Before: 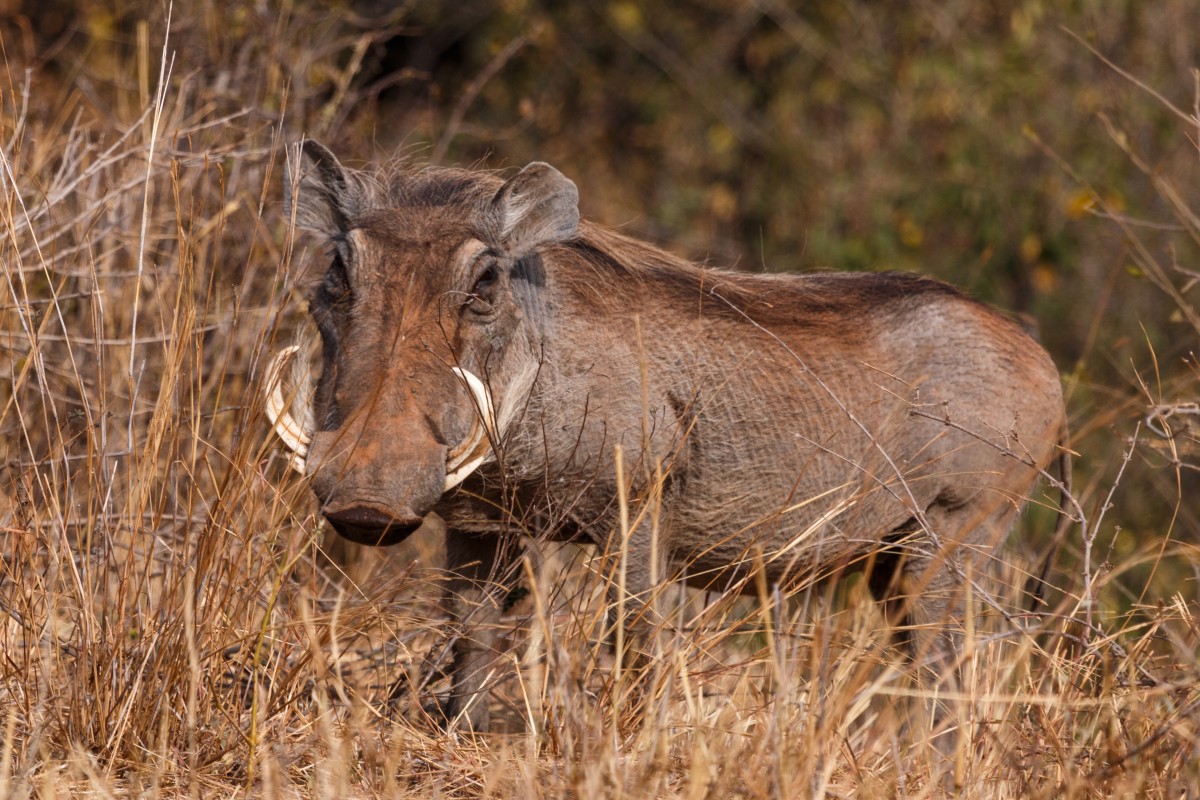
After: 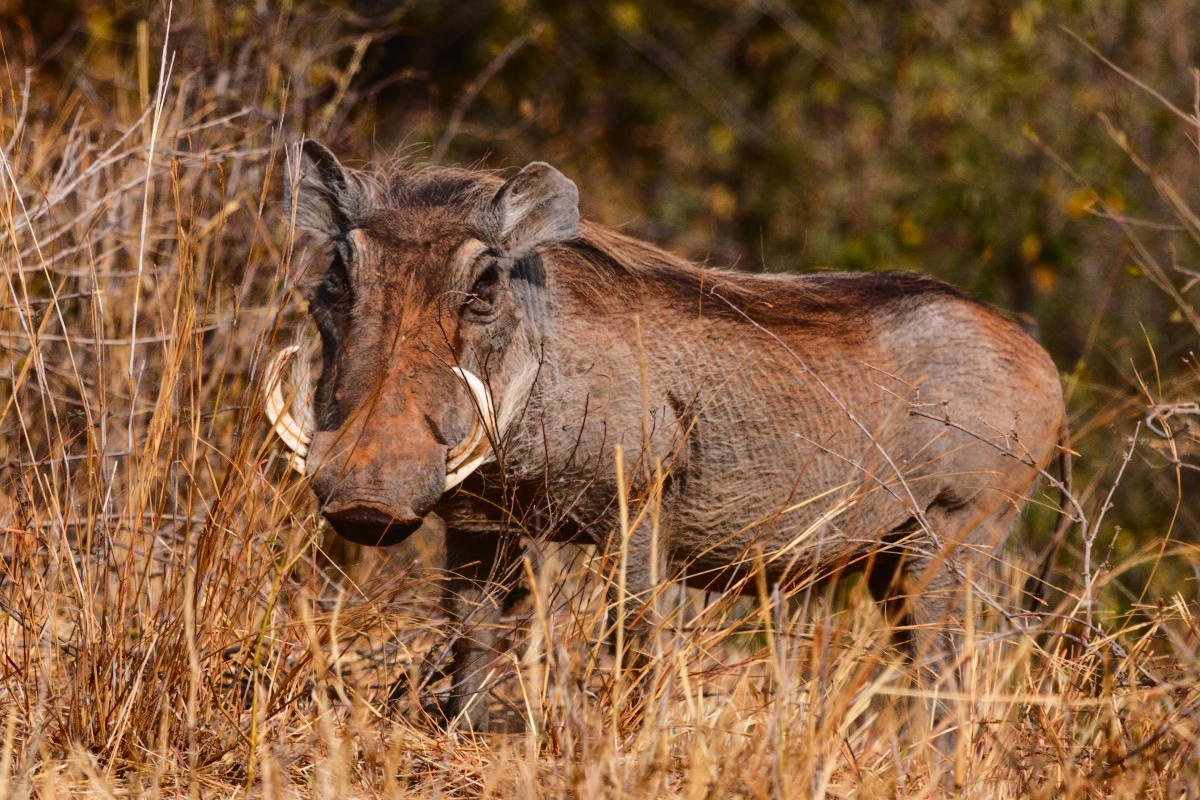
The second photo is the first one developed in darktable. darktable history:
tone curve: curves: ch0 [(0, 0.023) (0.132, 0.075) (0.241, 0.178) (0.487, 0.491) (0.782, 0.8) (1, 0.989)]; ch1 [(0, 0) (0.396, 0.369) (0.467, 0.454) (0.498, 0.5) (0.518, 0.517) (0.57, 0.586) (0.619, 0.663) (0.692, 0.744) (1, 1)]; ch2 [(0, 0) (0.427, 0.416) (0.483, 0.481) (0.503, 0.503) (0.526, 0.527) (0.563, 0.573) (0.632, 0.667) (0.705, 0.737) (0.985, 0.966)], color space Lab, independent channels
